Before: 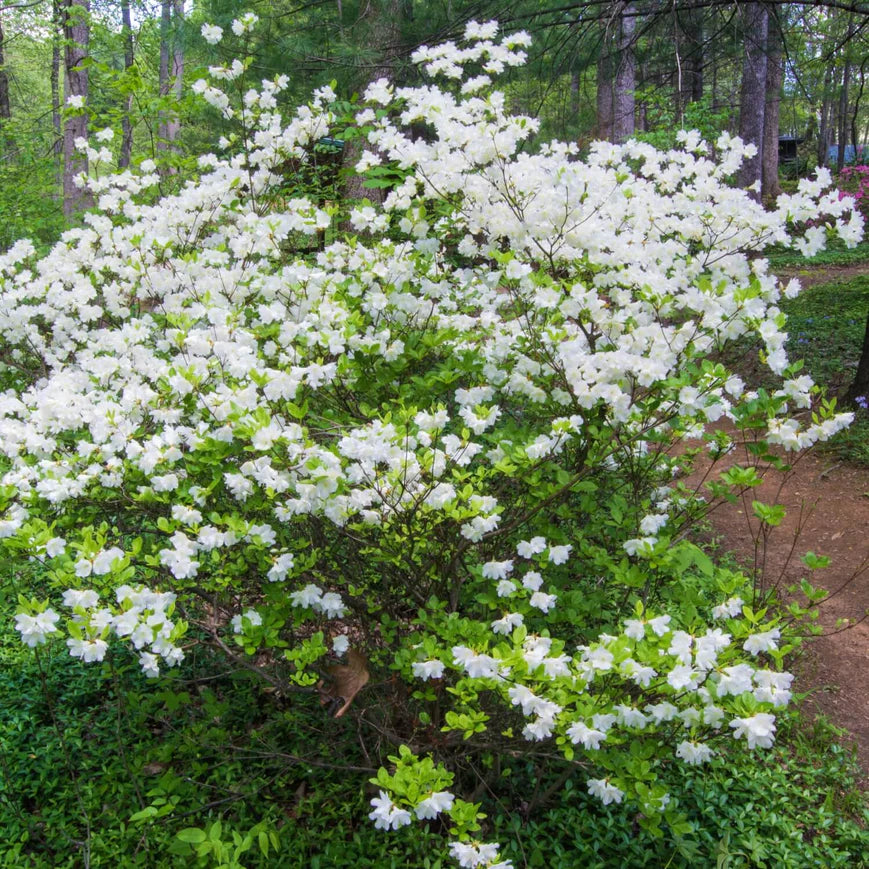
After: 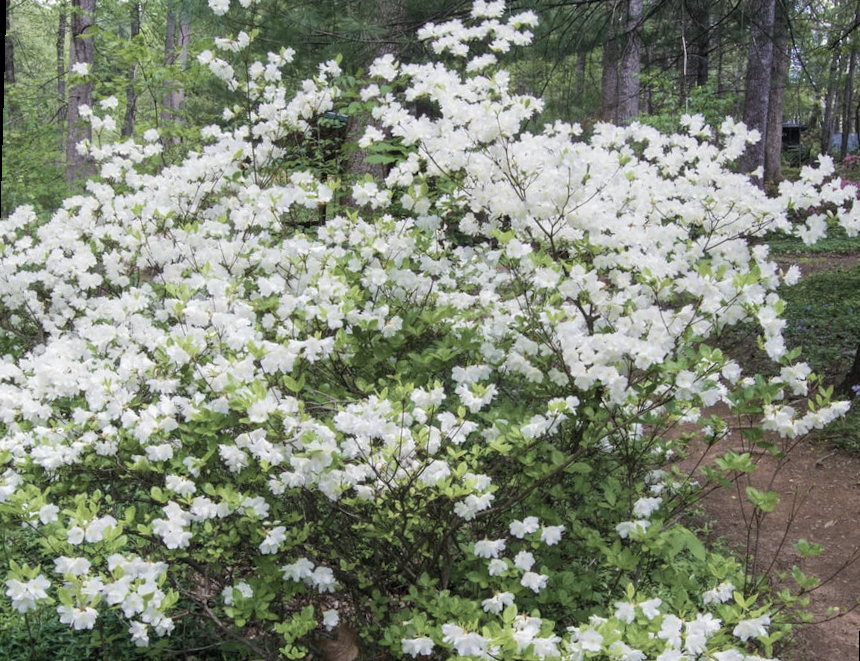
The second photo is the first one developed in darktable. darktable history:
rotate and perspective: rotation 1.57°, crop left 0.018, crop right 0.982, crop top 0.039, crop bottom 0.961
color correction: saturation 0.57
crop: bottom 19.644%
